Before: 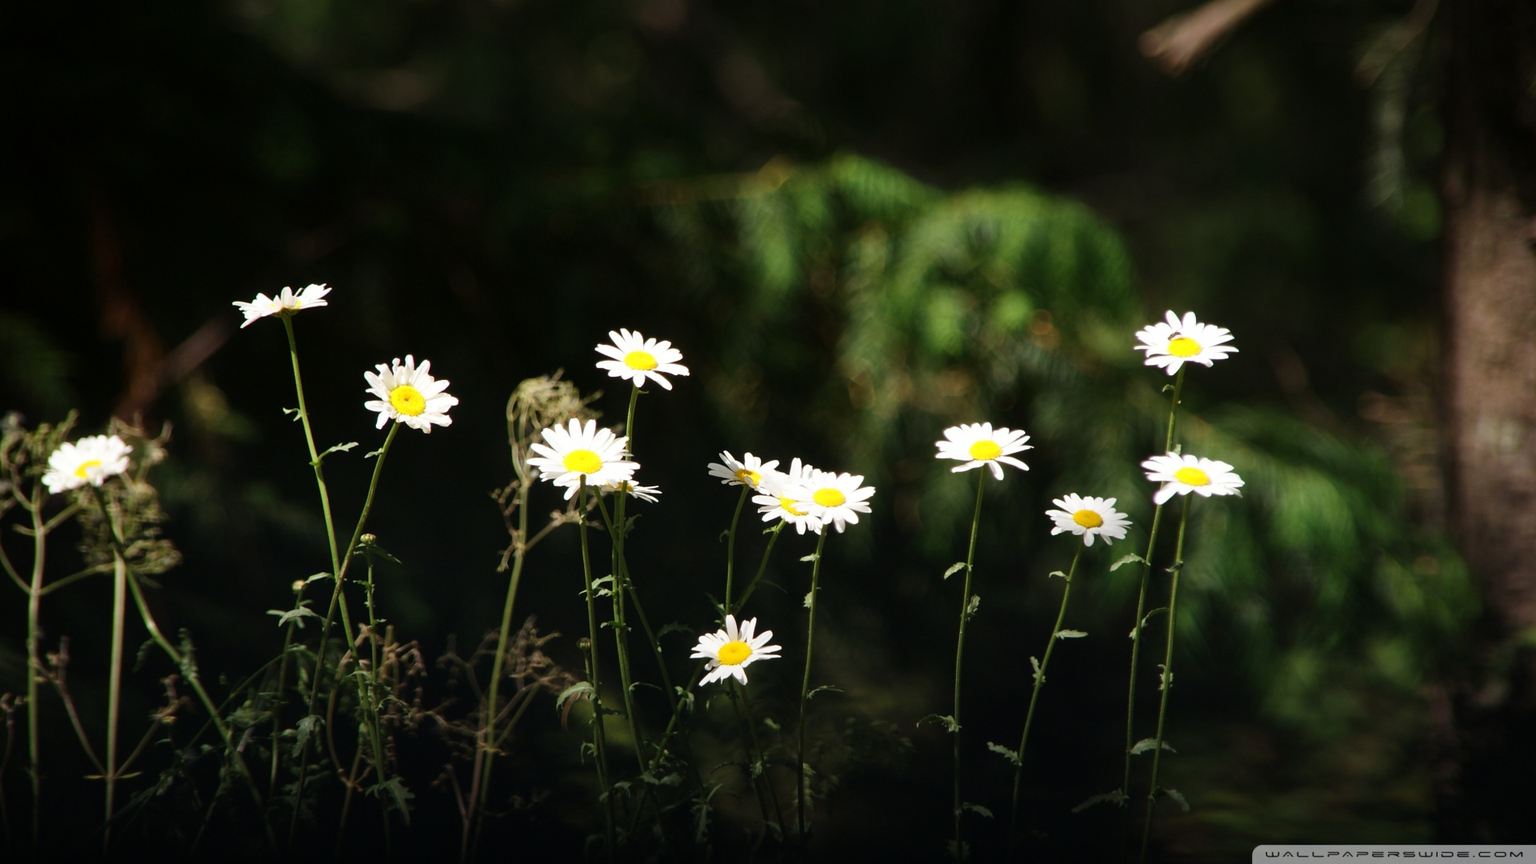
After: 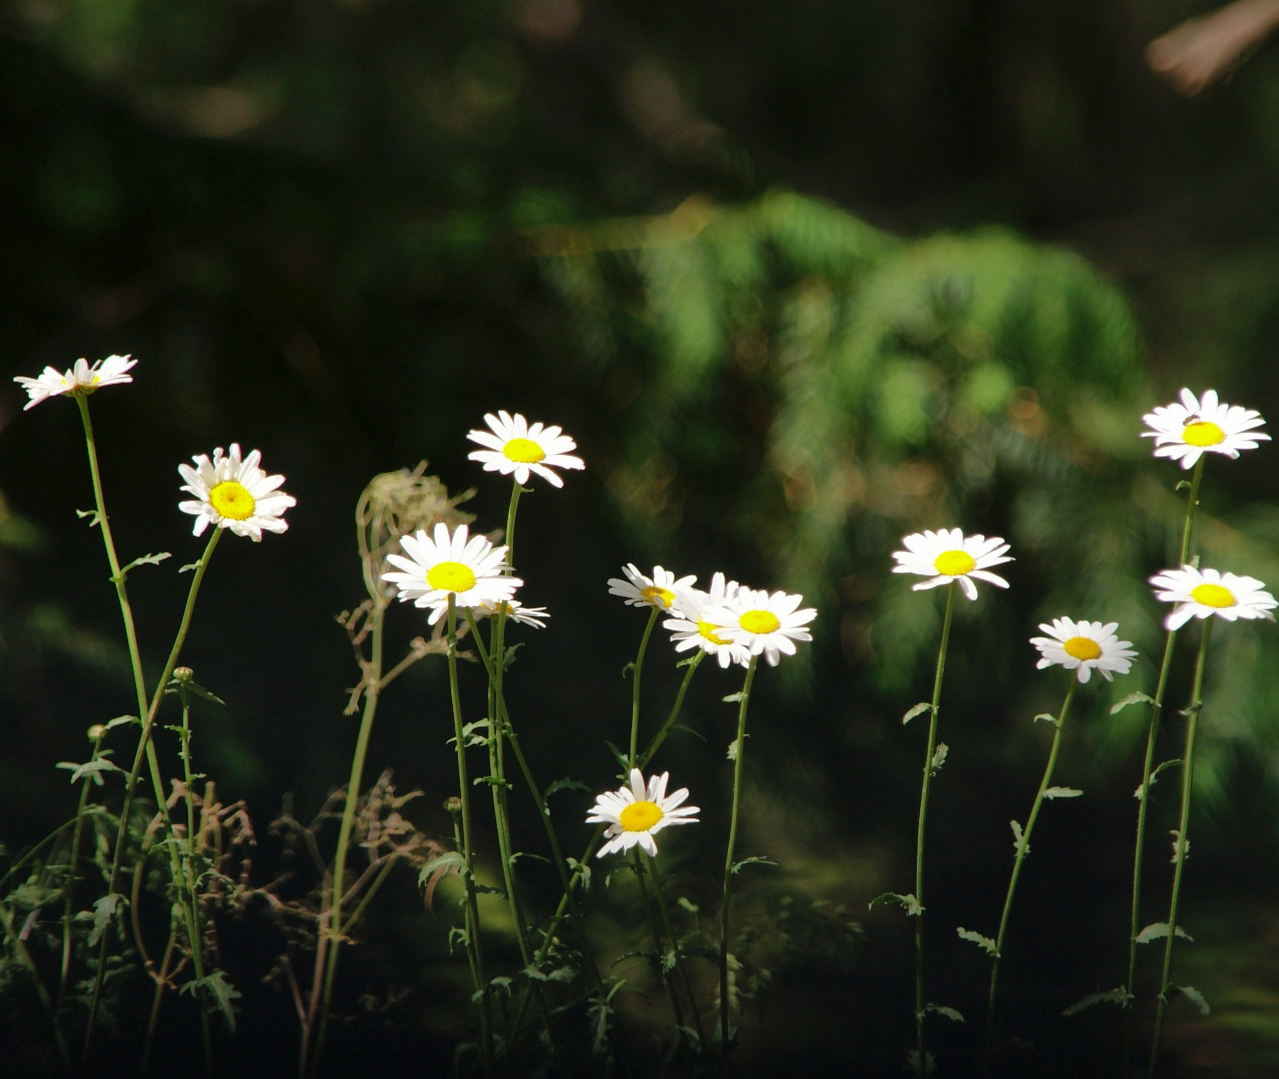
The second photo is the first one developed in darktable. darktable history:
exposure: compensate exposure bias true, compensate highlight preservation false
shadows and highlights: on, module defaults
crop and rotate: left 14.468%, right 18.915%
